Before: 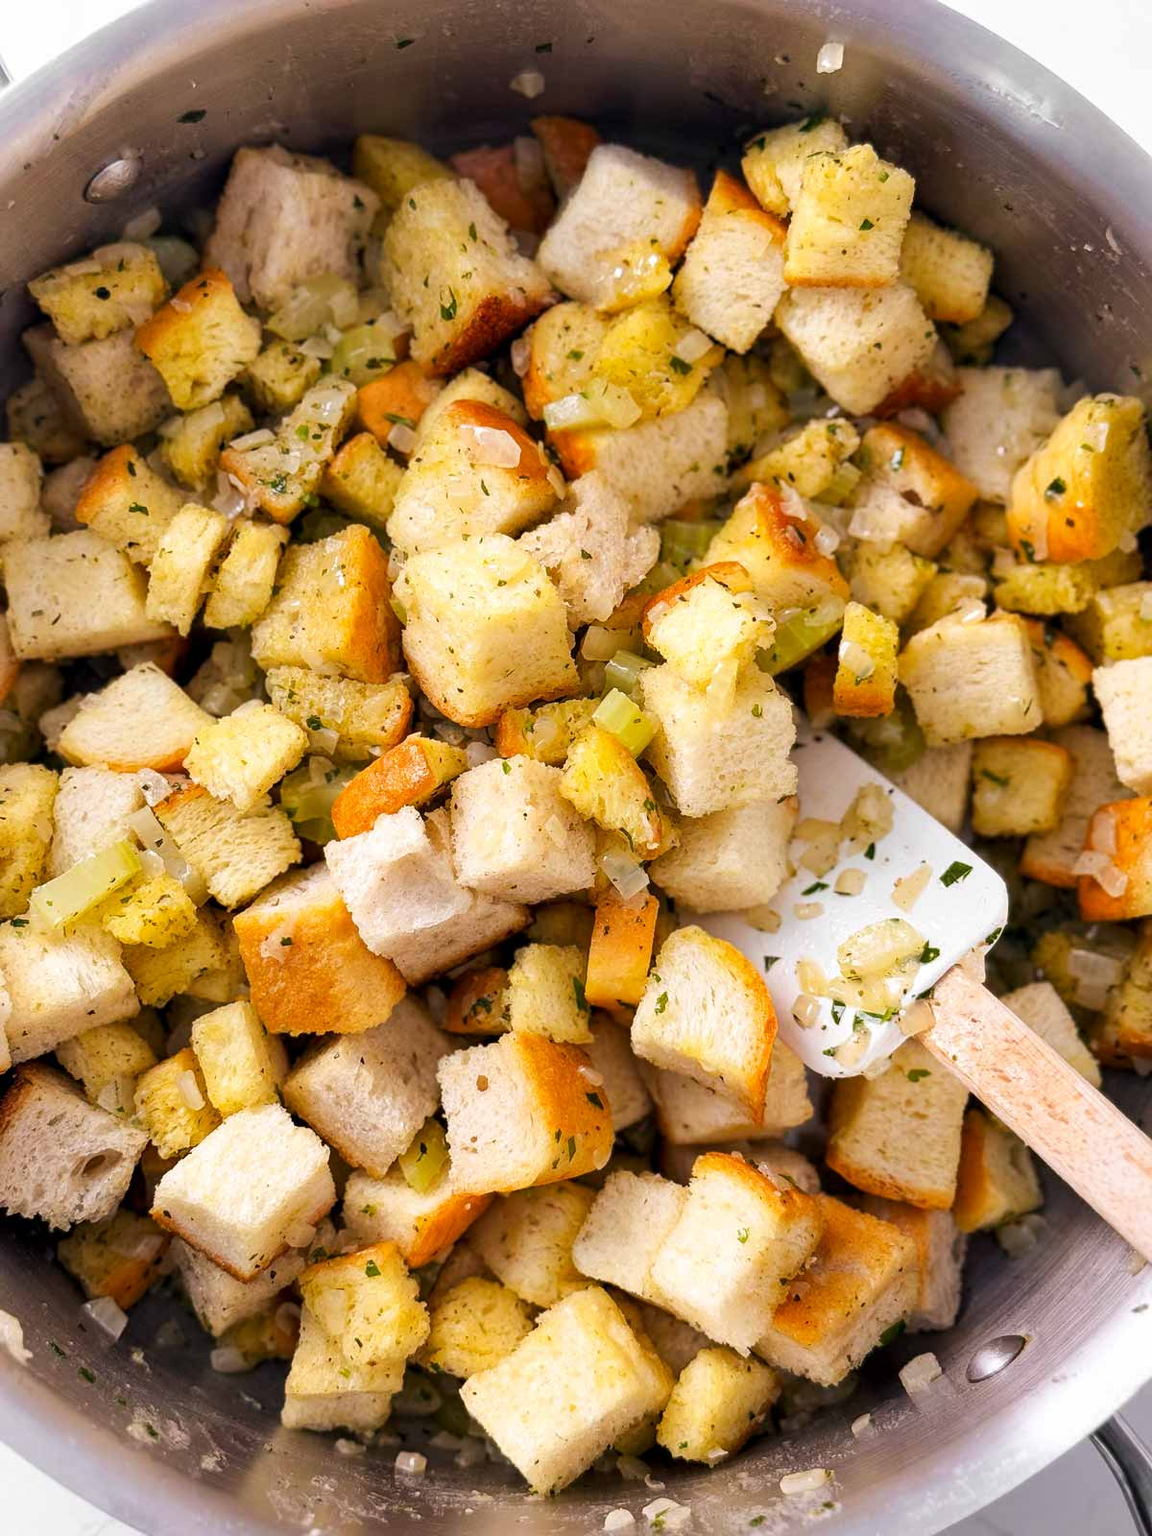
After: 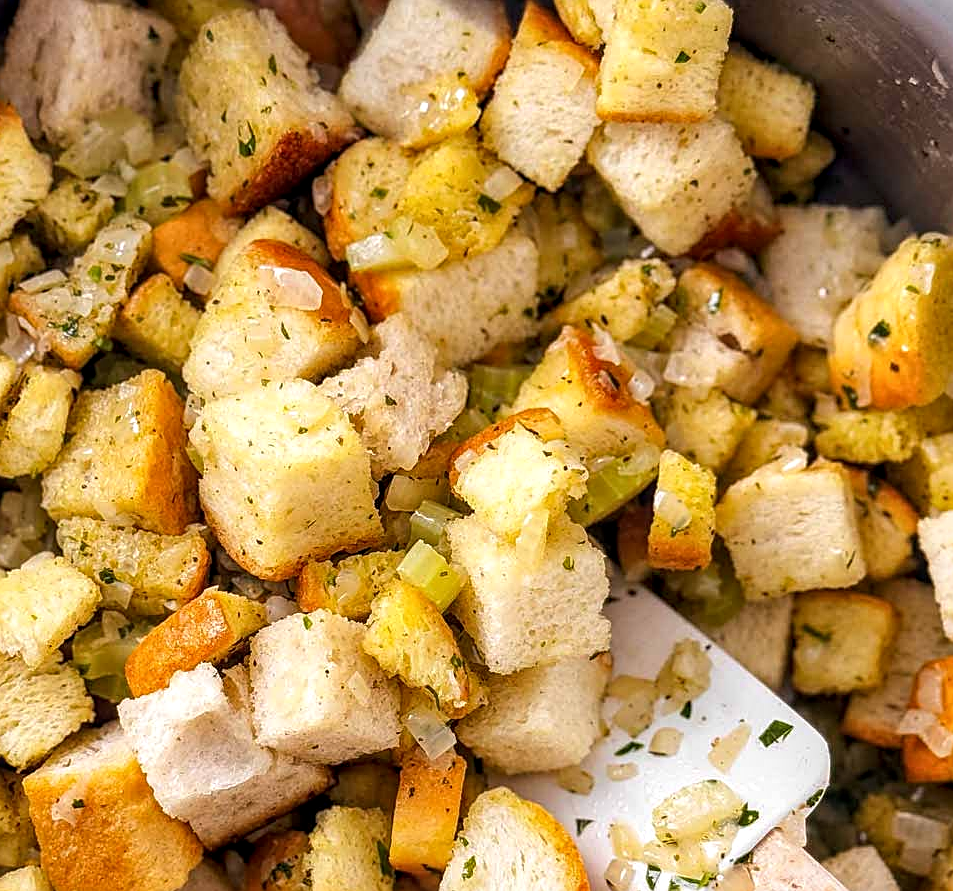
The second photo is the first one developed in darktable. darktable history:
crop: left 18.38%, top 11.092%, right 2.134%, bottom 33.217%
white balance: emerald 1
sharpen: on, module defaults
local contrast: detail 130%
